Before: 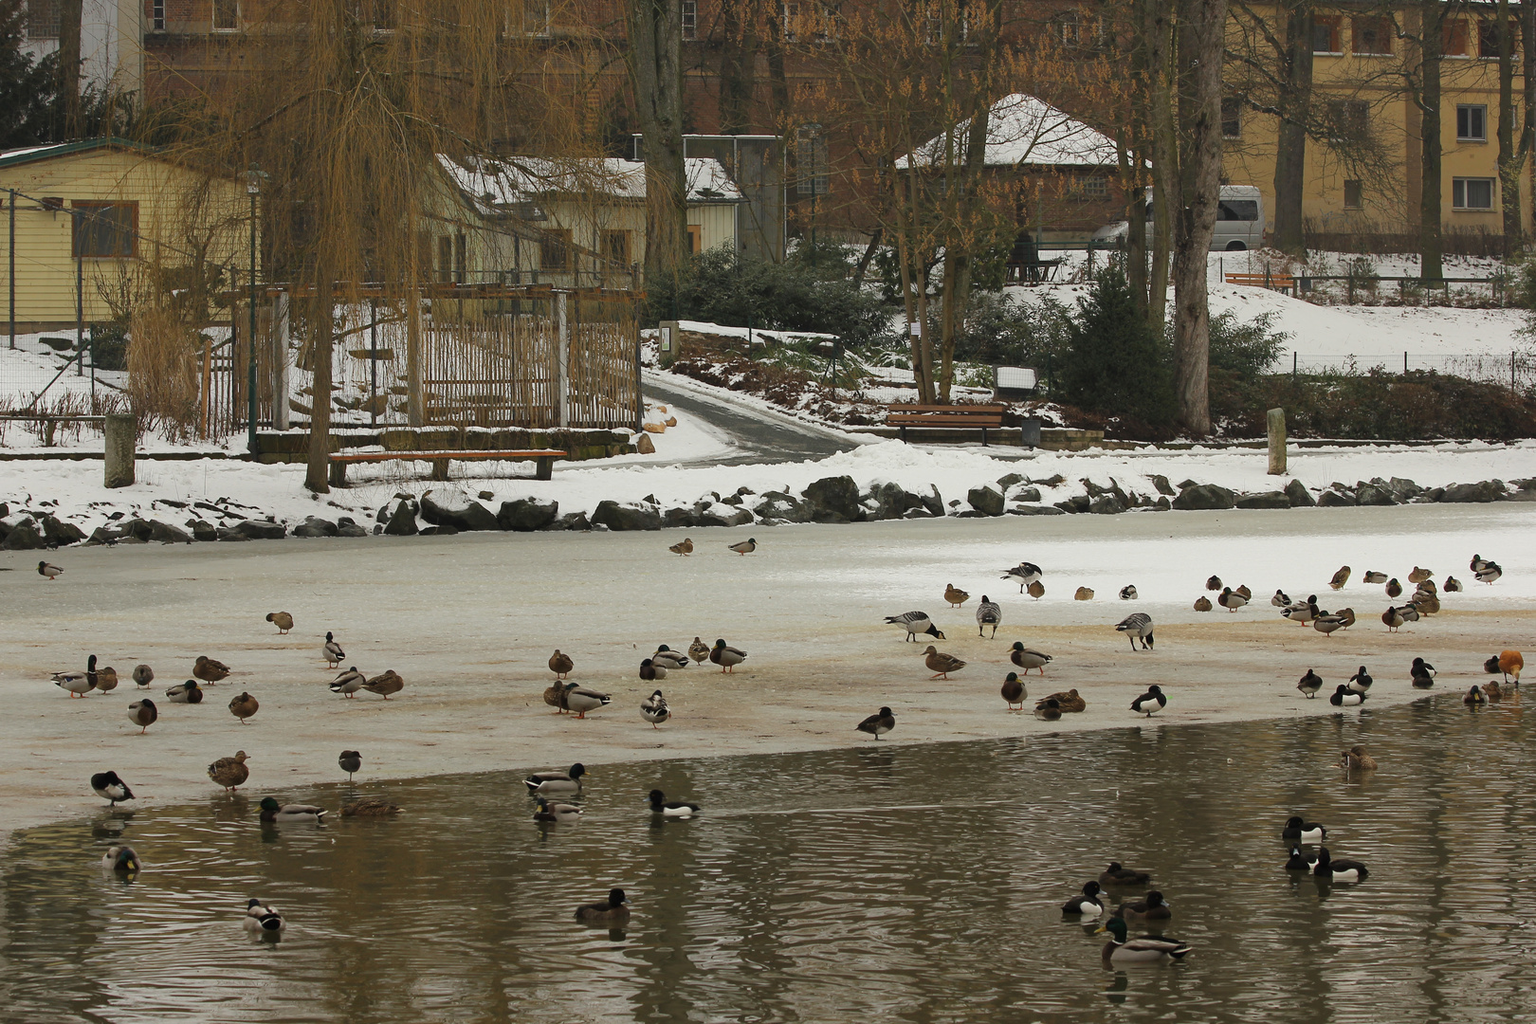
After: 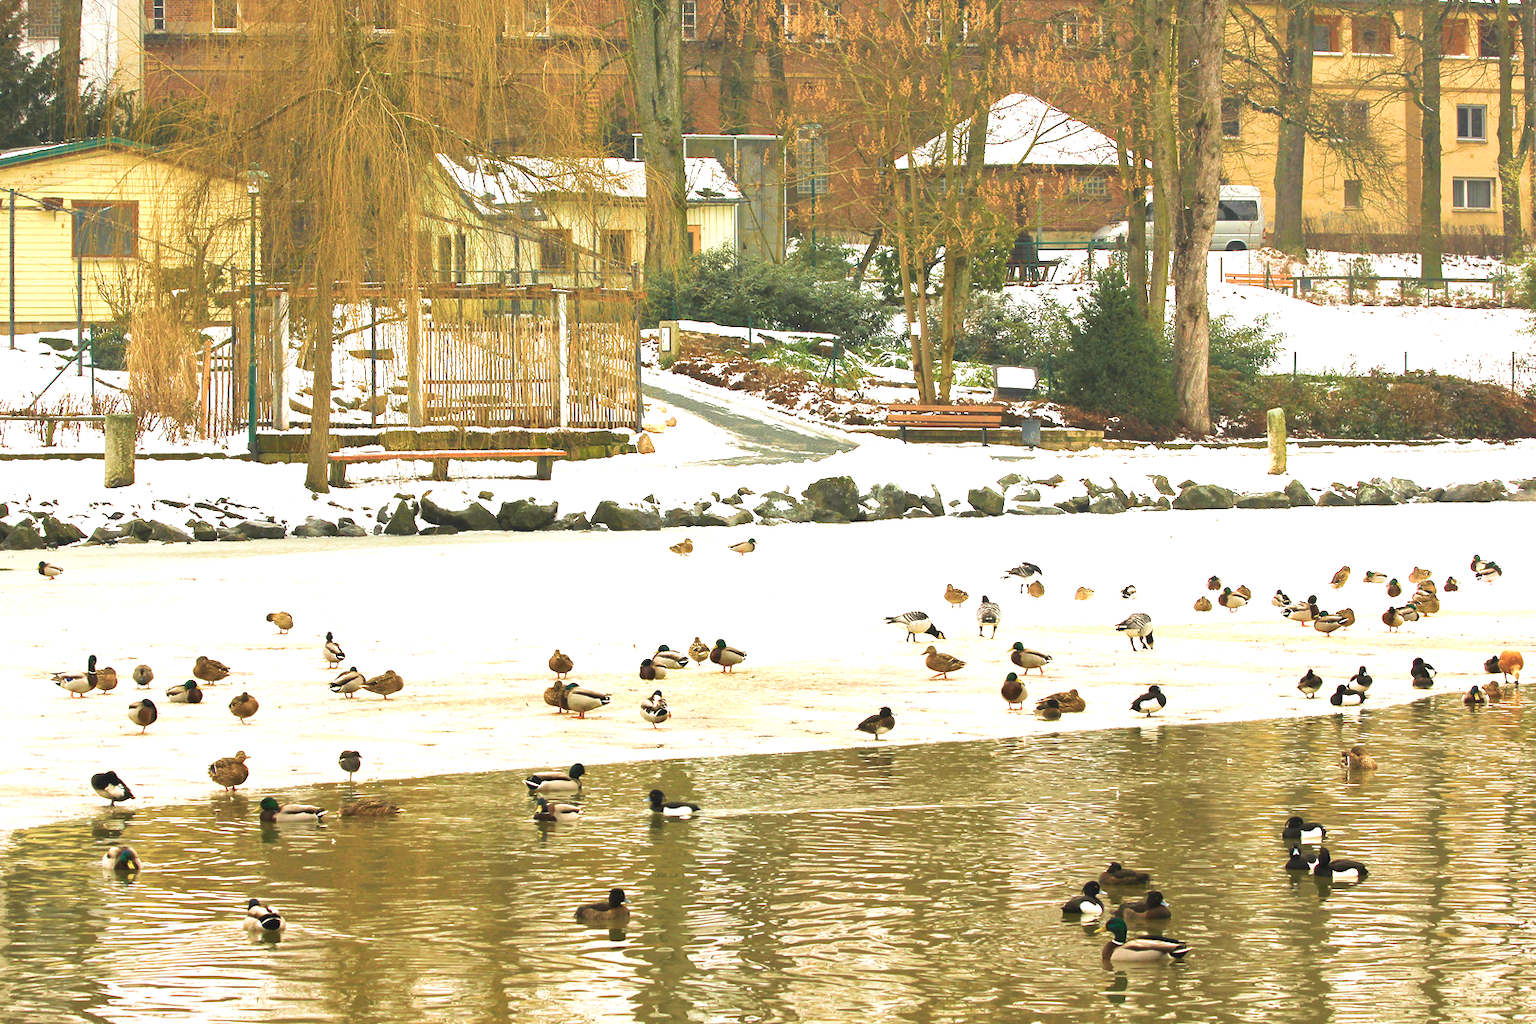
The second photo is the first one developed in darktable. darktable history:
exposure: black level correction 0, exposure 2.09 EV, compensate exposure bias true, compensate highlight preservation false
velvia: strength 74.92%
